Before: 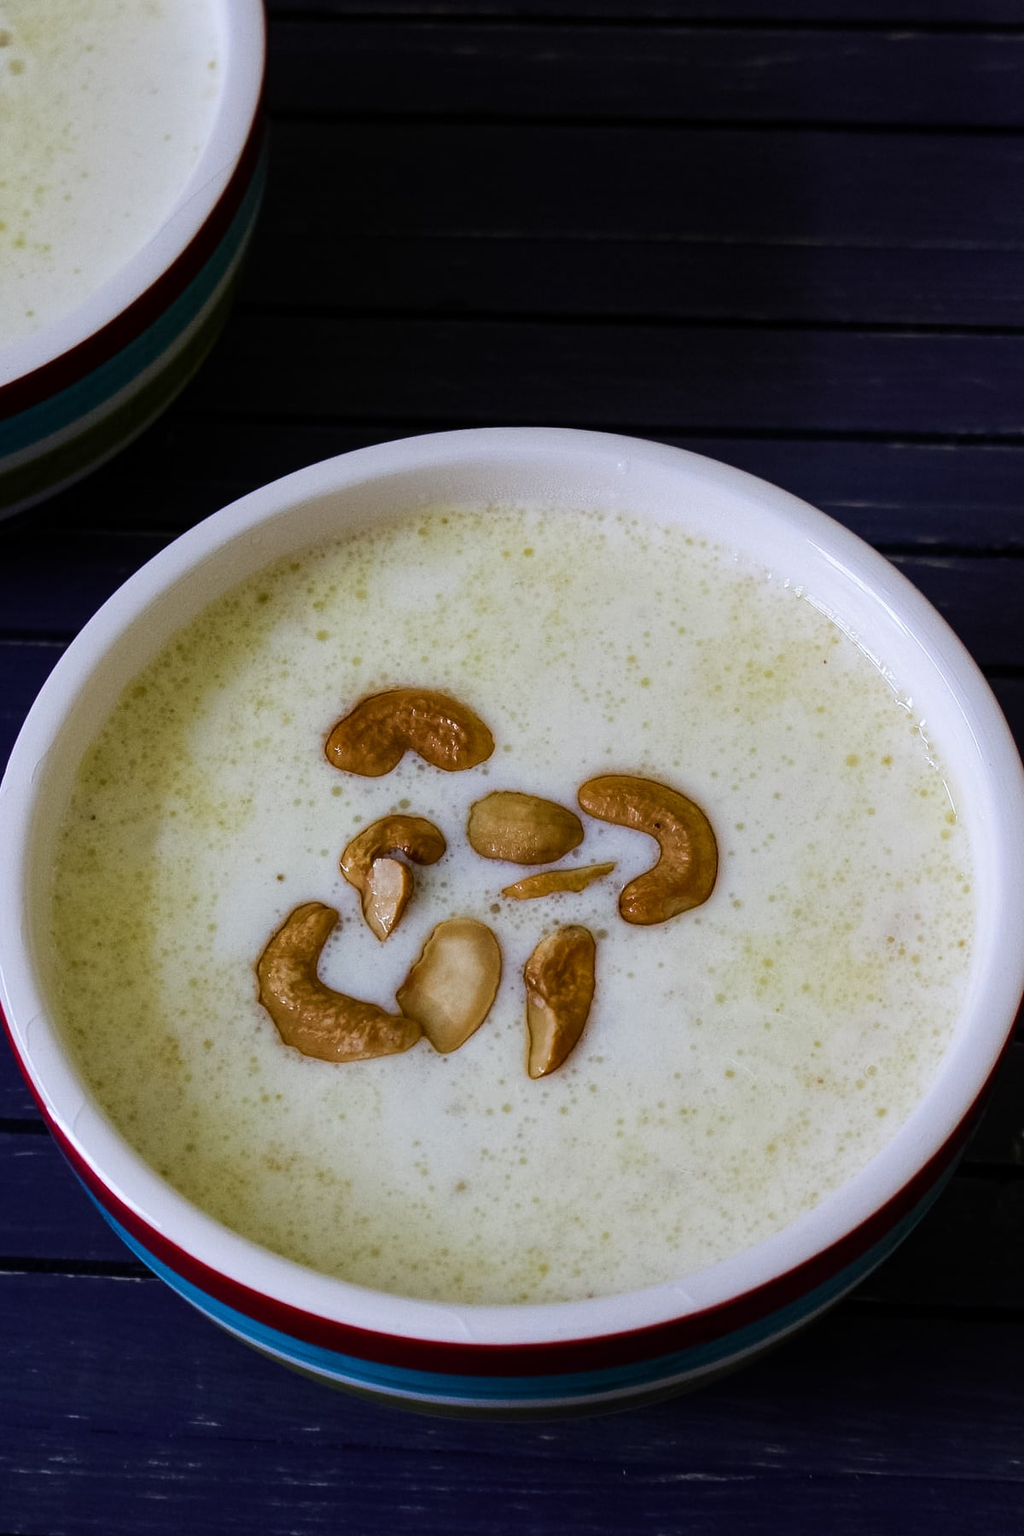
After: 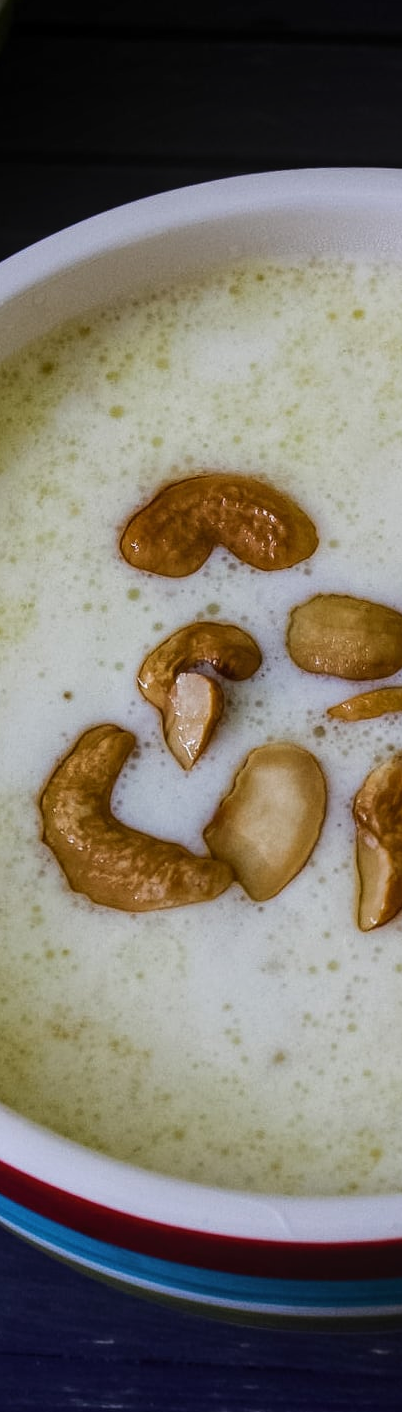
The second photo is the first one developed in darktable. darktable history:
crop and rotate: left 21.77%, top 18.528%, right 44.676%, bottom 2.997%
local contrast: detail 110%
